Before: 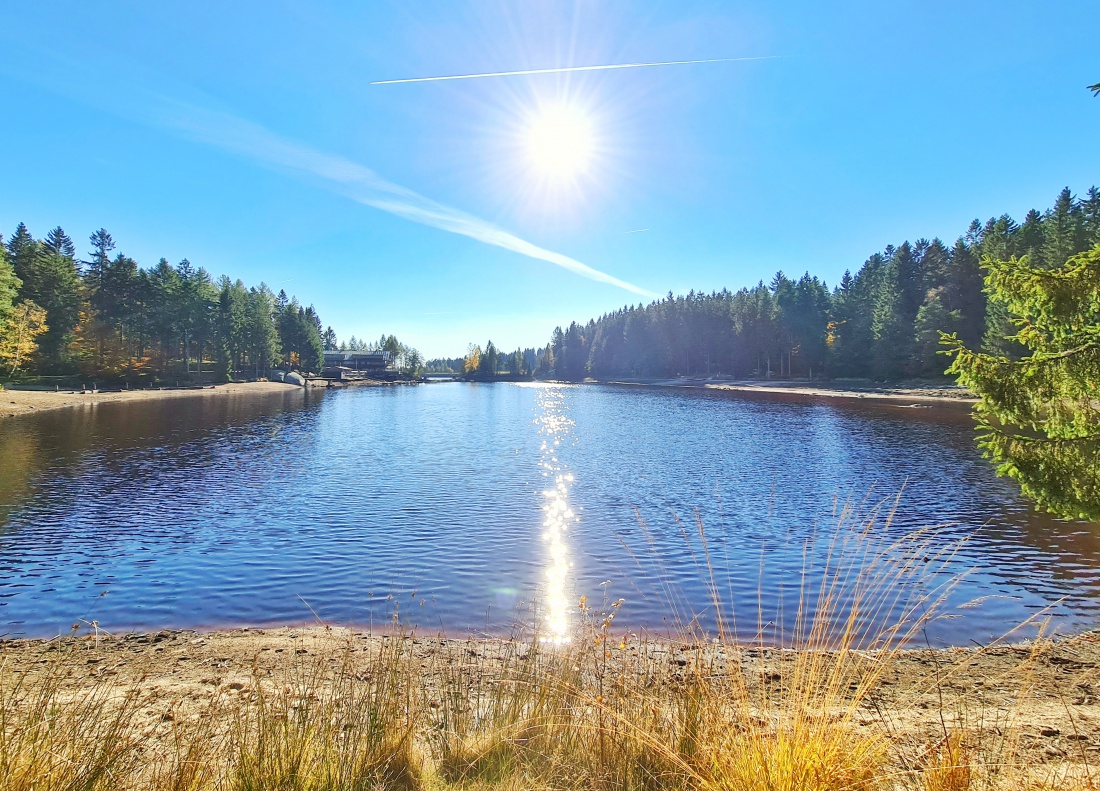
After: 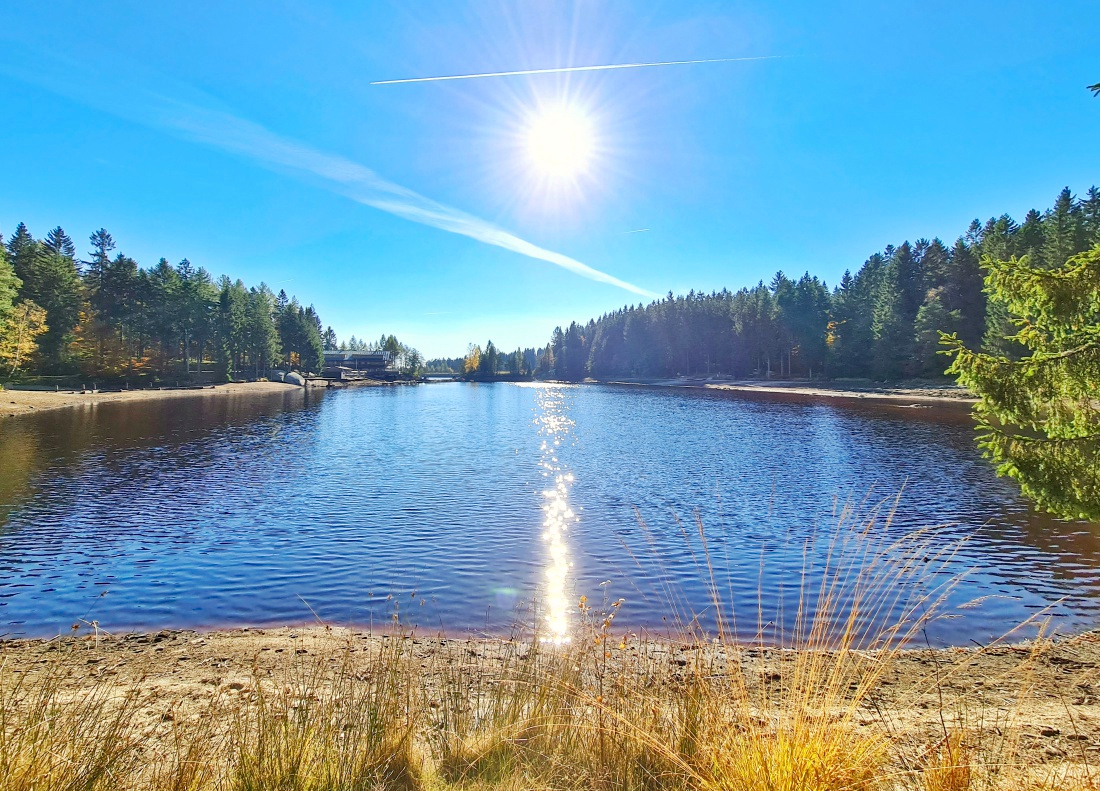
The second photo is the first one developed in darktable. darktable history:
haze removal: strength 0.293, distance 0.243, compatibility mode true, adaptive false
